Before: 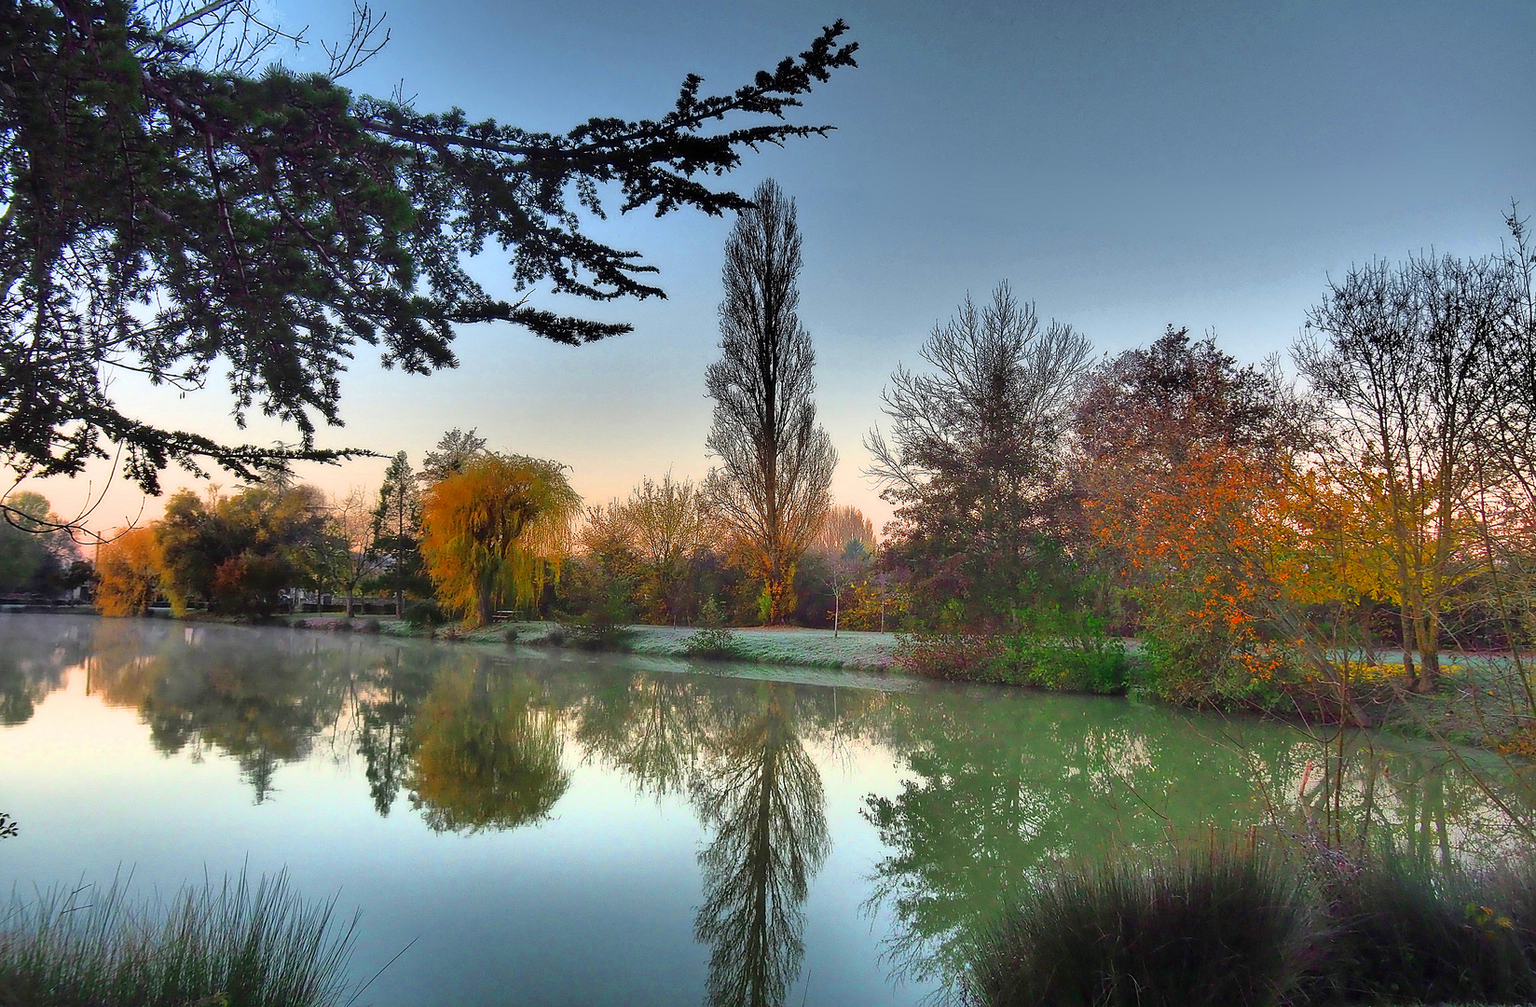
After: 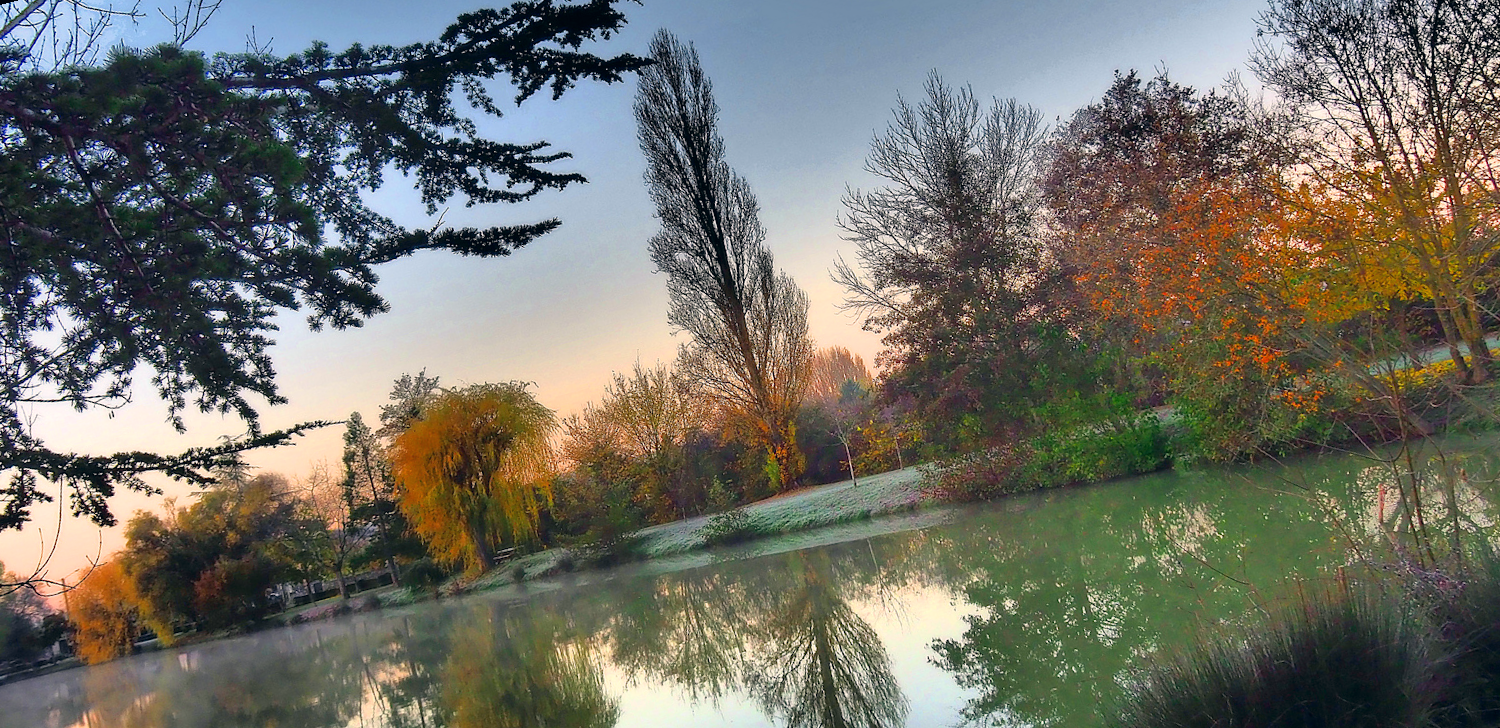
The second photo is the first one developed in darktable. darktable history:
rotate and perspective: rotation -14.8°, crop left 0.1, crop right 0.903, crop top 0.25, crop bottom 0.748
color correction: highlights a* 5.38, highlights b* 5.3, shadows a* -4.26, shadows b* -5.11
